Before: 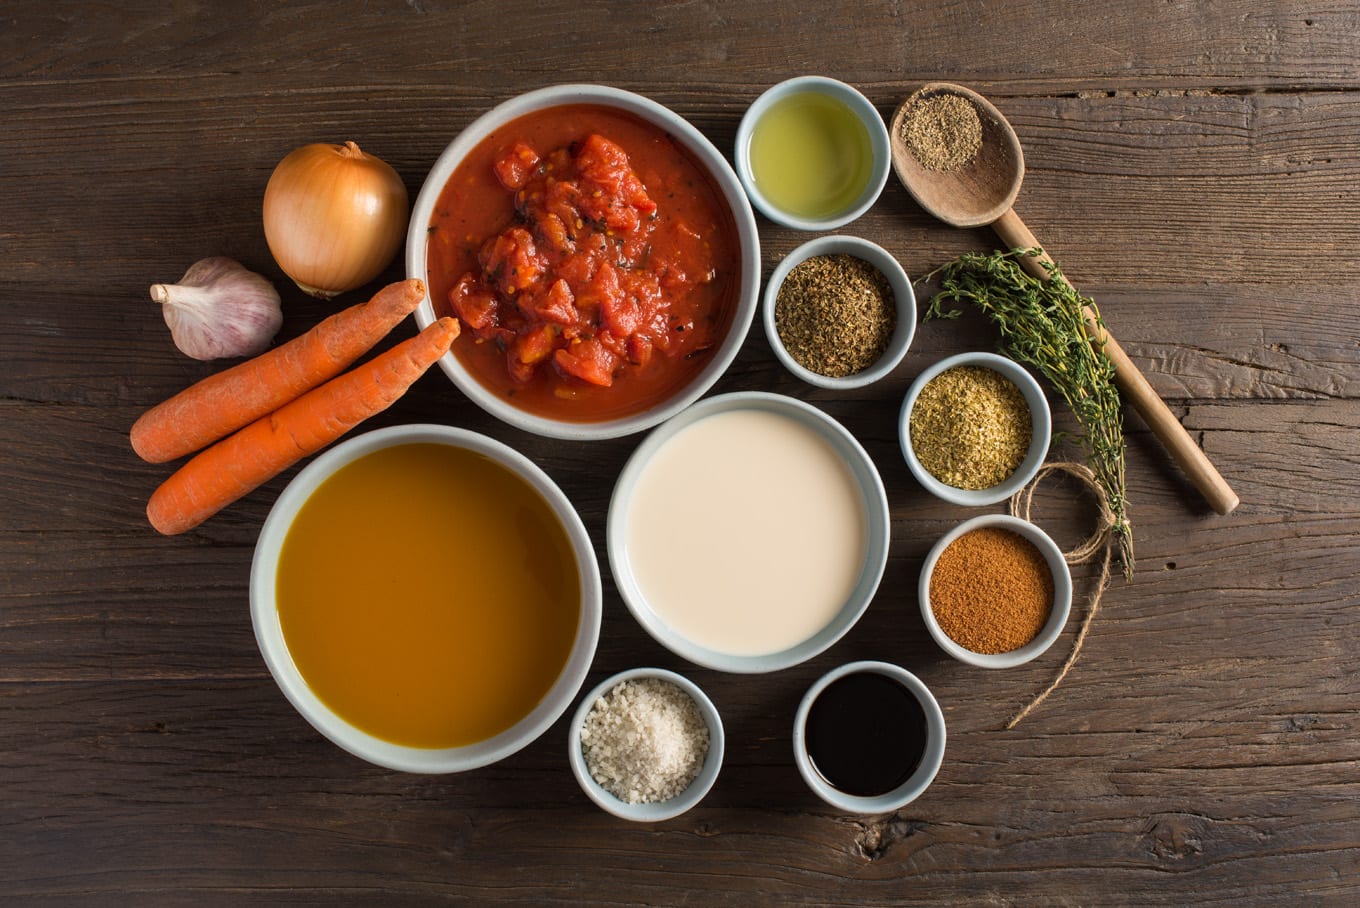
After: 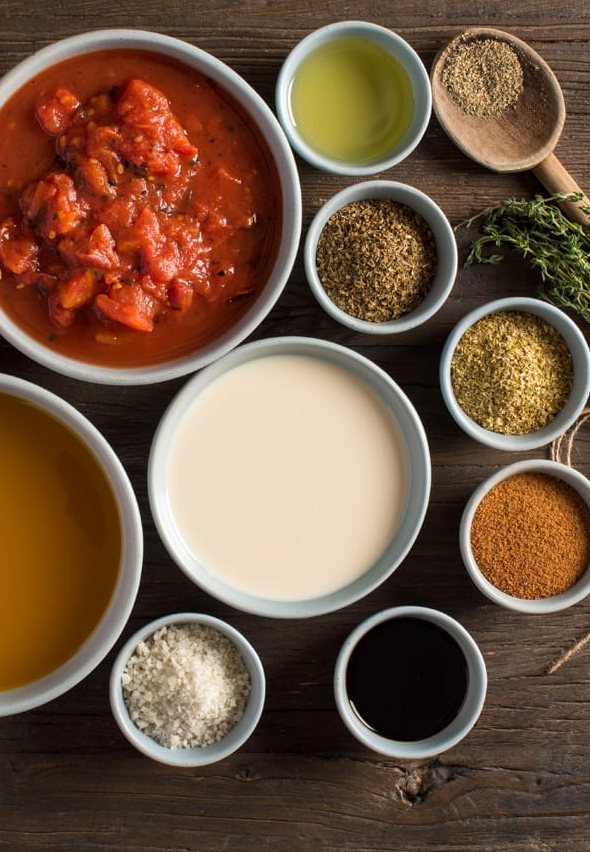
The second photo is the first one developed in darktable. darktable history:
crop: left 33.765%, top 6.059%, right 22.839%
local contrast: highlights 104%, shadows 100%, detail 120%, midtone range 0.2
